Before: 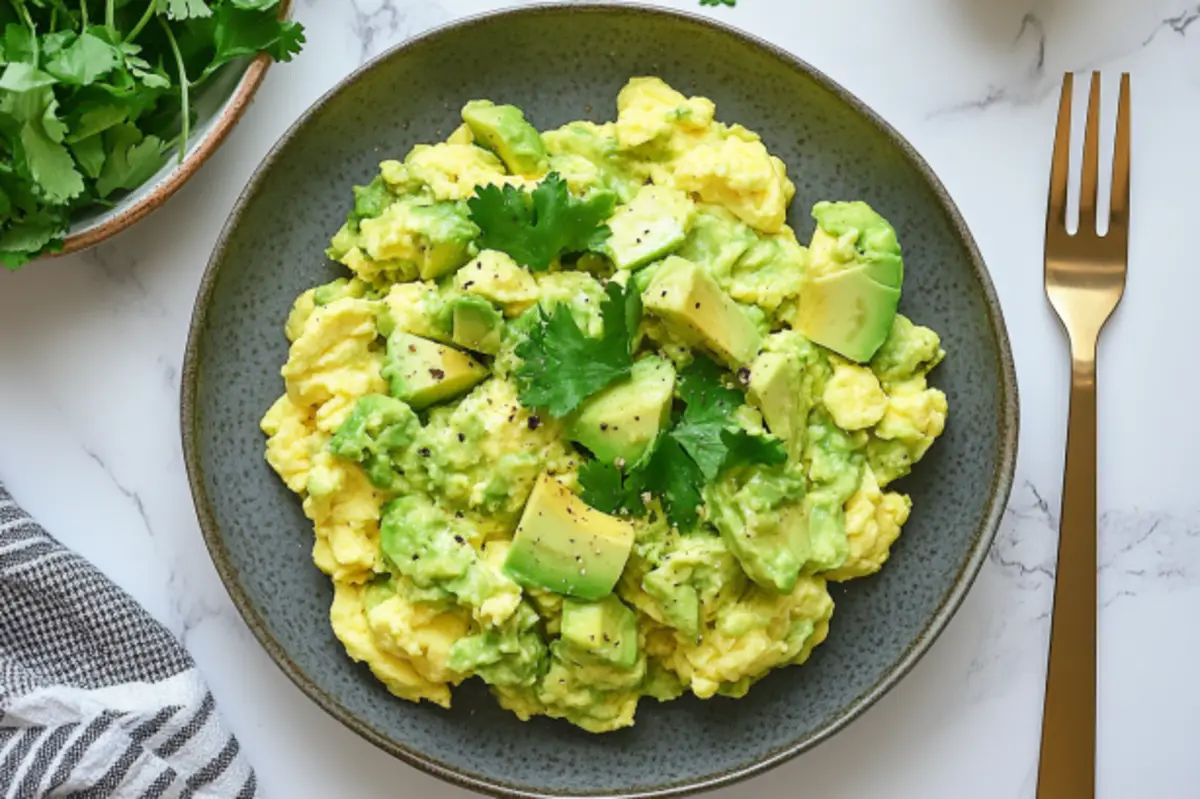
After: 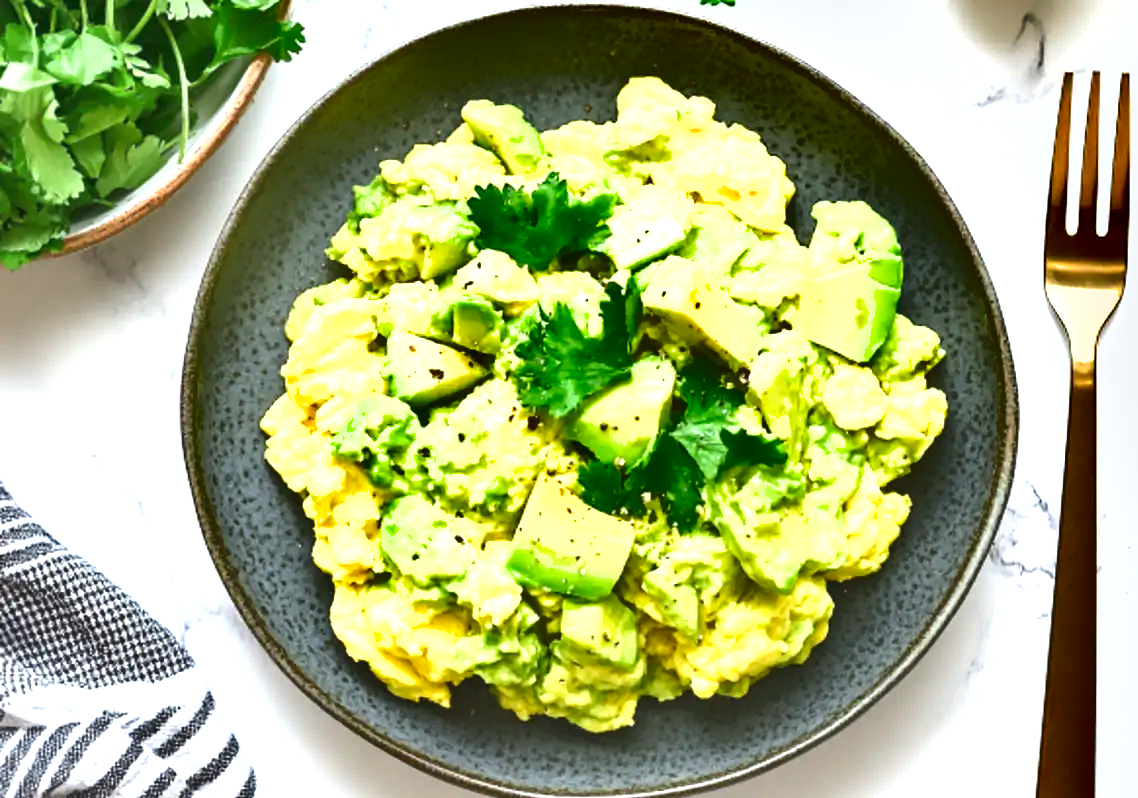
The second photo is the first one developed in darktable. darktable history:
shadows and highlights: shadows color adjustment 97.66%, soften with gaussian
exposure: black level correction 0, exposure 1.2 EV, compensate exposure bias true, compensate highlight preservation false
crop and rotate: right 5.167%
